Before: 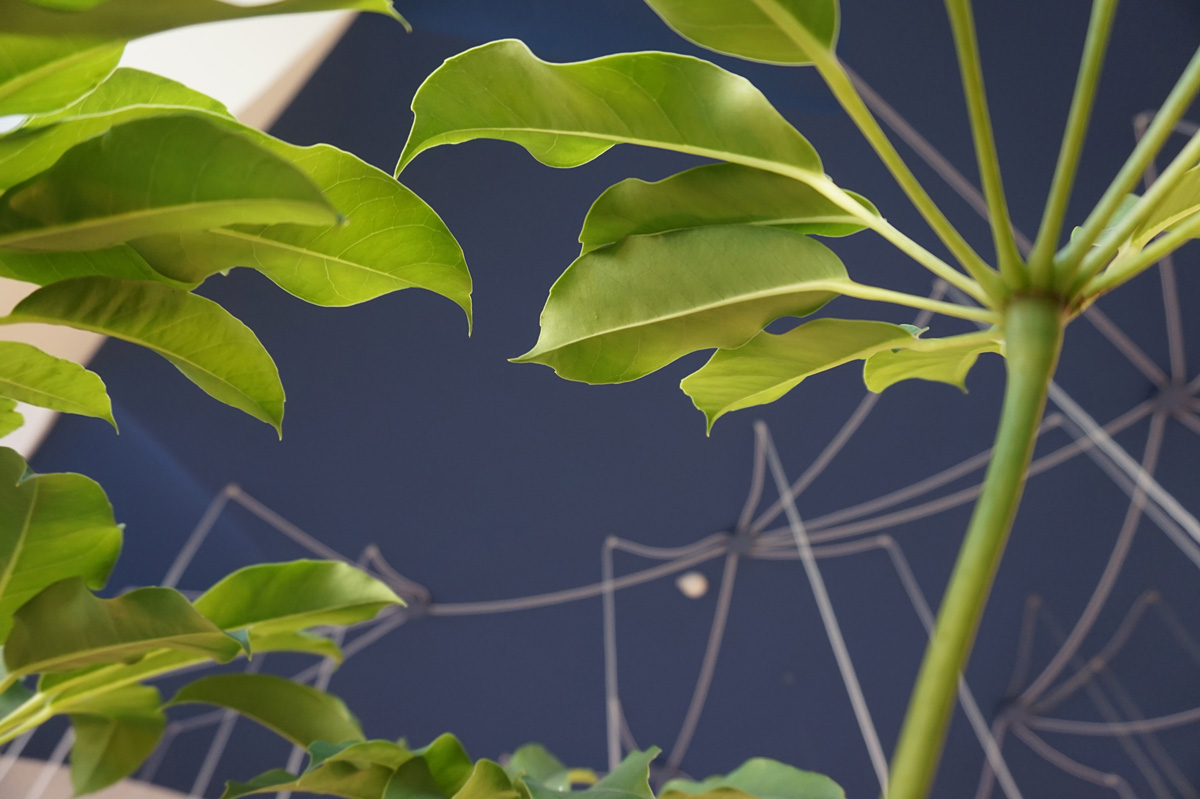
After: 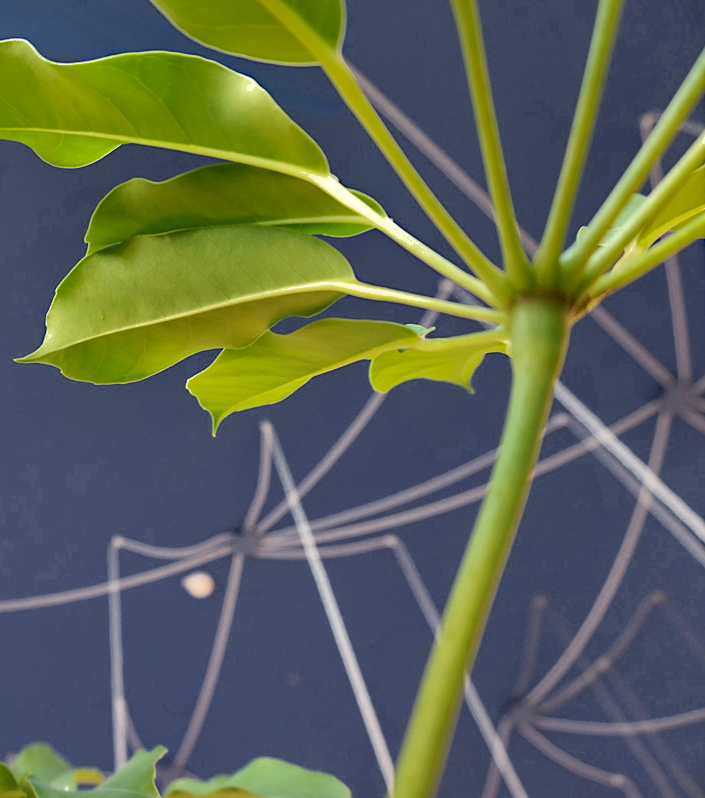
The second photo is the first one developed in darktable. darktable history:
shadows and highlights: on, module defaults
crop: left 41.221%
local contrast: mode bilateral grid, contrast 25, coarseness 59, detail 151%, midtone range 0.2
base curve: curves: ch0 [(0, 0) (0.472, 0.508) (1, 1)], fusion 1
color zones: curves: ch0 [(0.27, 0.396) (0.563, 0.504) (0.75, 0.5) (0.787, 0.307)]
